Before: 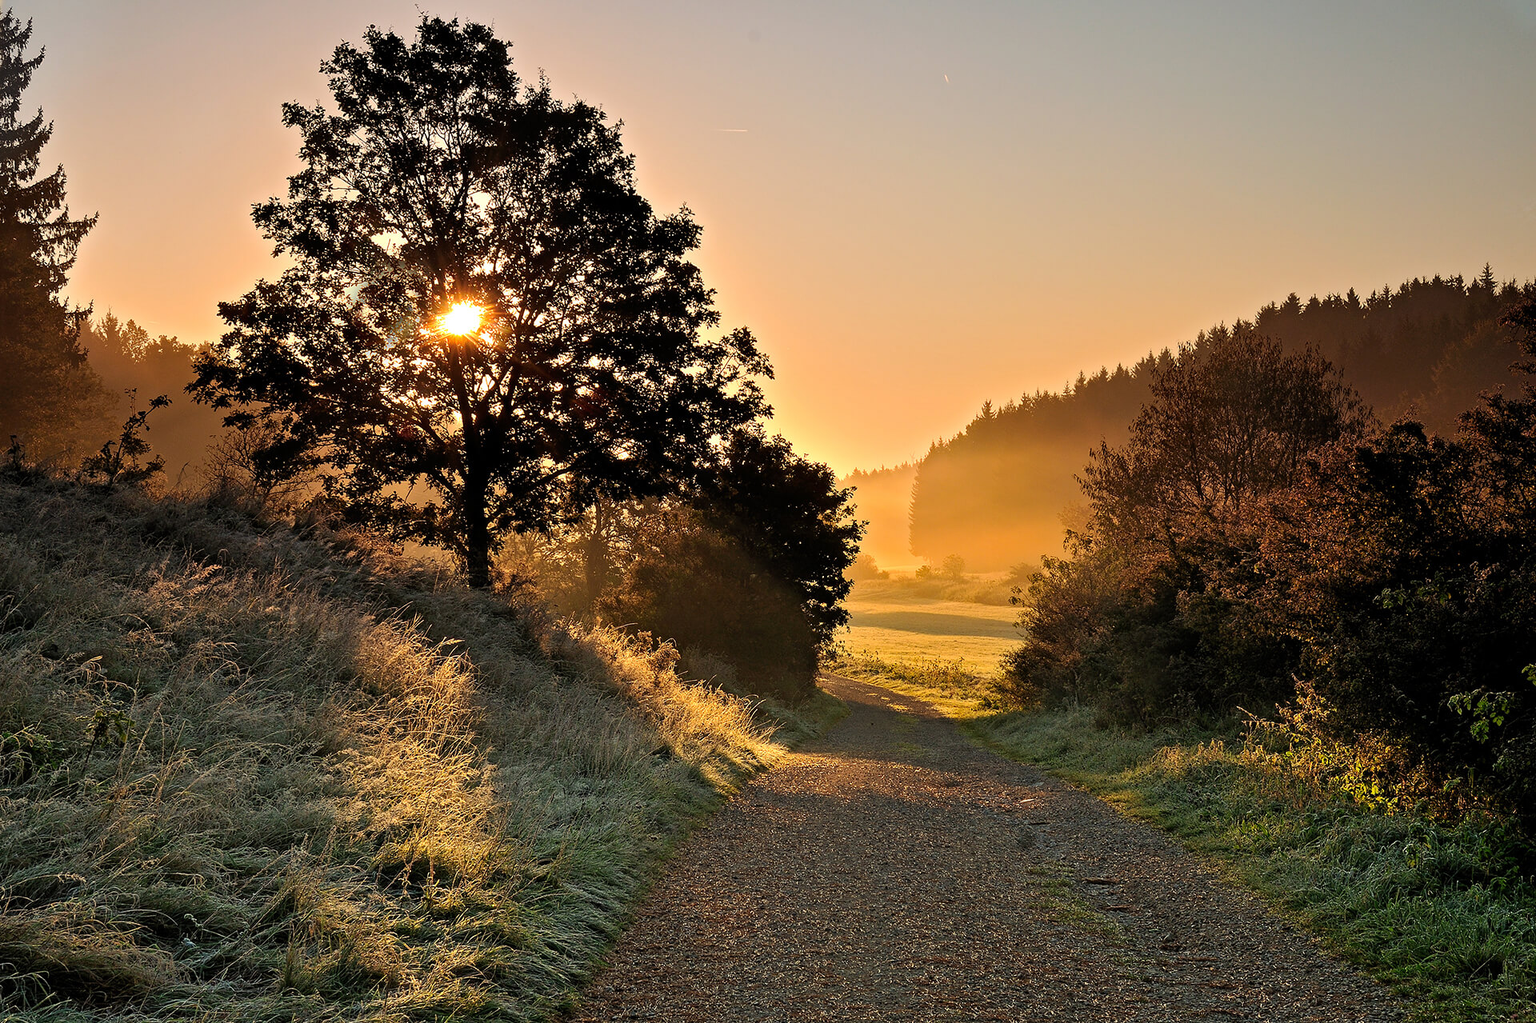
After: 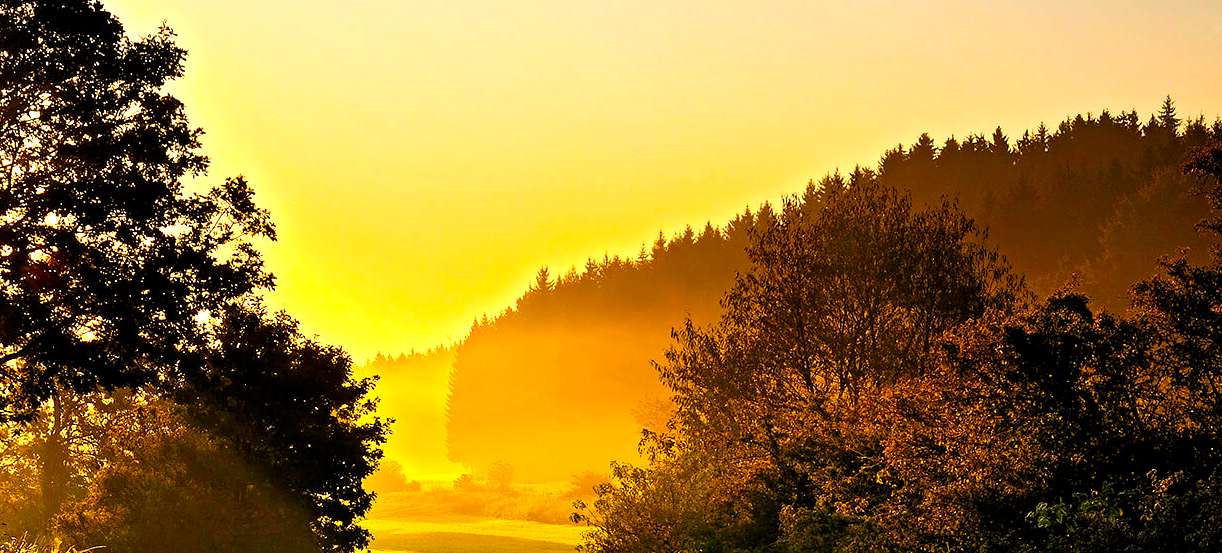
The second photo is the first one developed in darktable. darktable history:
exposure: black level correction 0.001, exposure 0.5 EV, compensate exposure bias true, compensate highlight preservation false
color balance rgb: linear chroma grading › shadows 10%, linear chroma grading › highlights 10%, linear chroma grading › global chroma 15%, linear chroma grading › mid-tones 15%, perceptual saturation grading › global saturation 40%, perceptual saturation grading › highlights -25%, perceptual saturation grading › mid-tones 35%, perceptual saturation grading › shadows 35%, perceptual brilliance grading › global brilliance 11.29%, global vibrance 11.29%
crop: left 36.005%, top 18.293%, right 0.31%, bottom 38.444%
